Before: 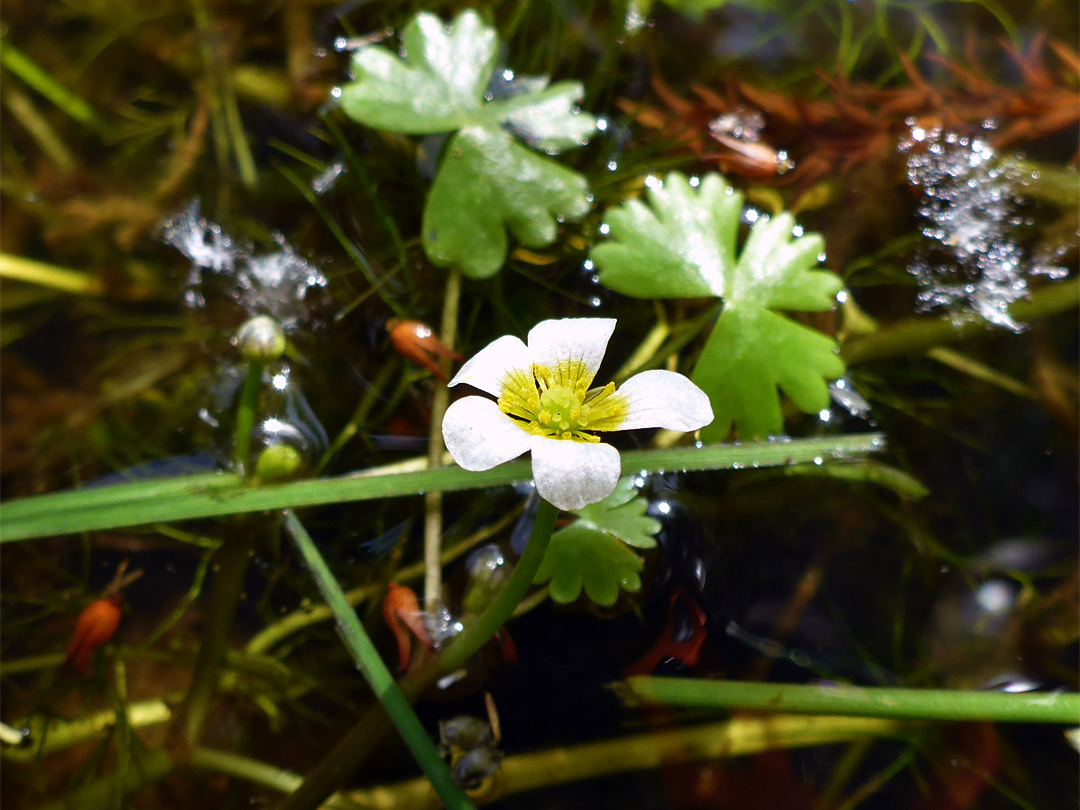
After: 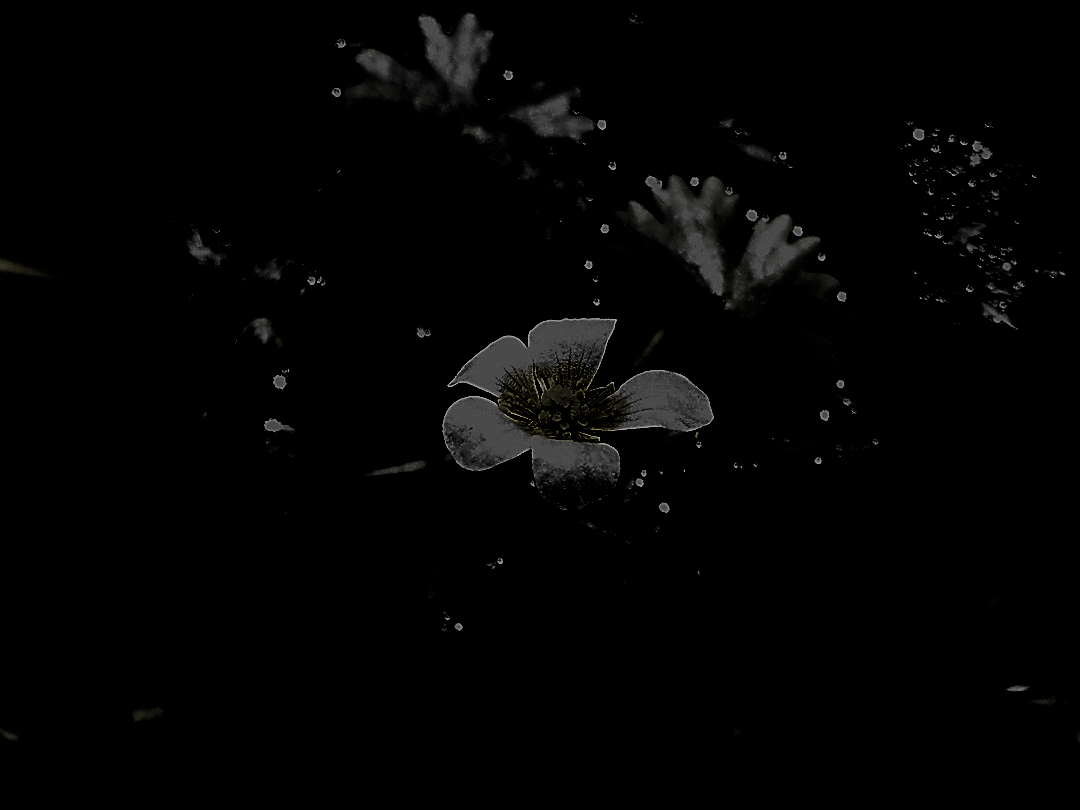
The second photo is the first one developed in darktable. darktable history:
tone equalizer: -8 EV -0.787 EV, -7 EV -0.712 EV, -6 EV -0.612 EV, -5 EV -0.376 EV, -3 EV 0.398 EV, -2 EV 0.6 EV, -1 EV 0.674 EV, +0 EV 0.738 EV, edges refinement/feathering 500, mask exposure compensation -1.57 EV, preserve details no
tone curve: curves: ch0 [(0, 0.039) (0.104, 0.103) (0.273, 0.267) (0.448, 0.487) (0.704, 0.761) (0.886, 0.922) (0.994, 0.971)]; ch1 [(0, 0) (0.335, 0.298) (0.446, 0.413) (0.485, 0.487) (0.515, 0.503) (0.566, 0.563) (0.641, 0.655) (1, 1)]; ch2 [(0, 0) (0.314, 0.301) (0.421, 0.411) (0.502, 0.494) (0.528, 0.54) (0.557, 0.559) (0.612, 0.605) (0.722, 0.686) (1, 1)], preserve colors none
sharpen: radius 1.39, amount 1.249, threshold 0.797
levels: levels [0.721, 0.937, 0.997]
exposure: exposure -0.454 EV, compensate highlight preservation false
filmic rgb: black relative exposure -7.99 EV, white relative exposure 4.01 EV, hardness 4.2
